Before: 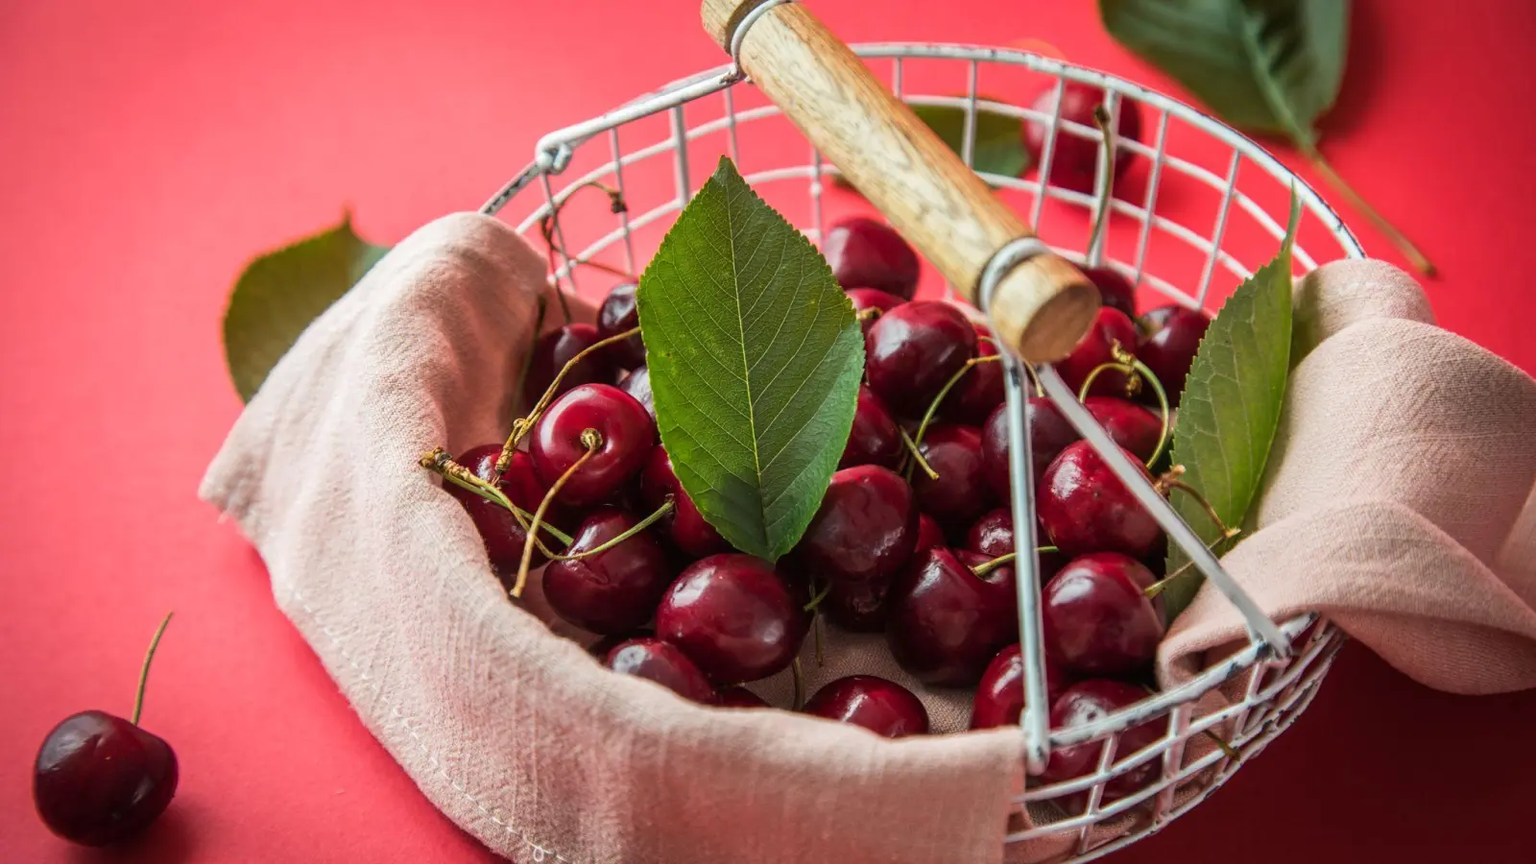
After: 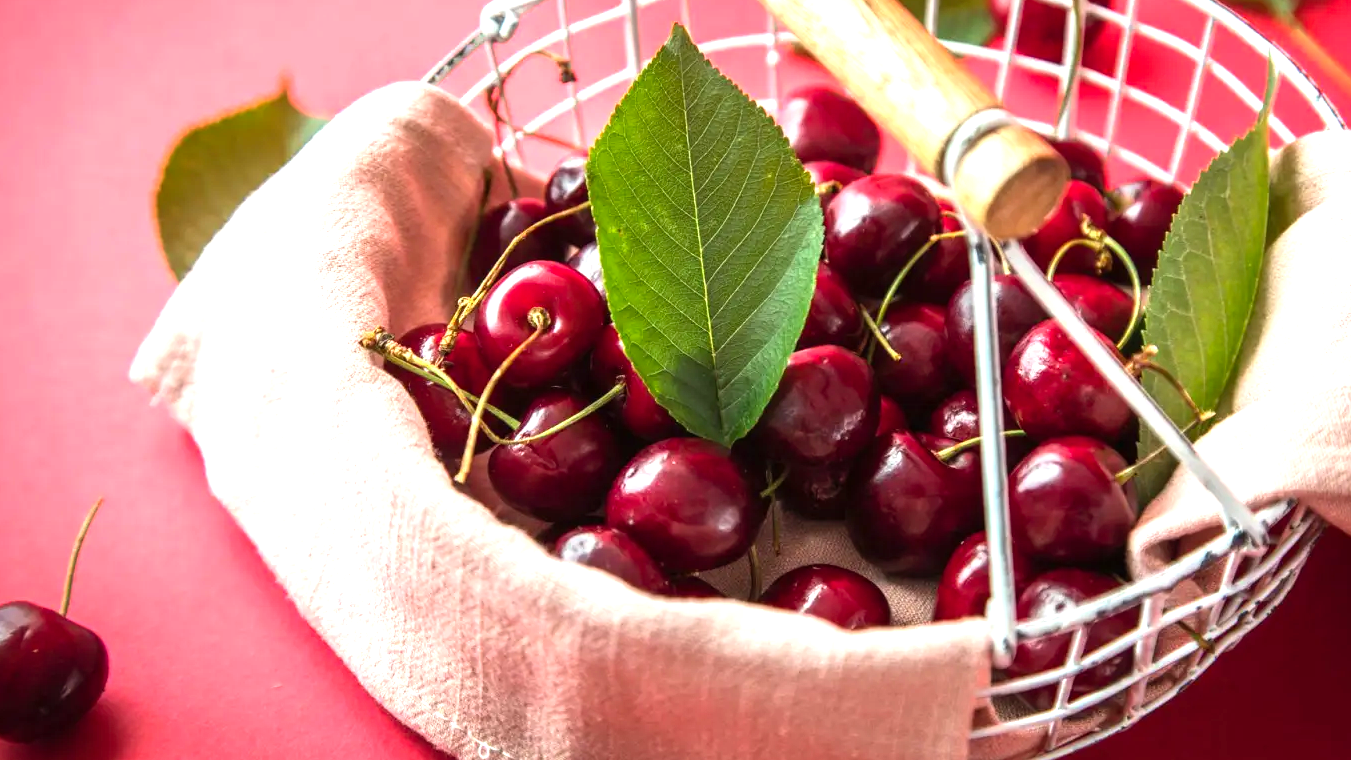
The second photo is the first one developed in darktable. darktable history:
levels: levels [0, 0.374, 0.749]
crop and rotate: left 4.842%, top 15.51%, right 10.668%
